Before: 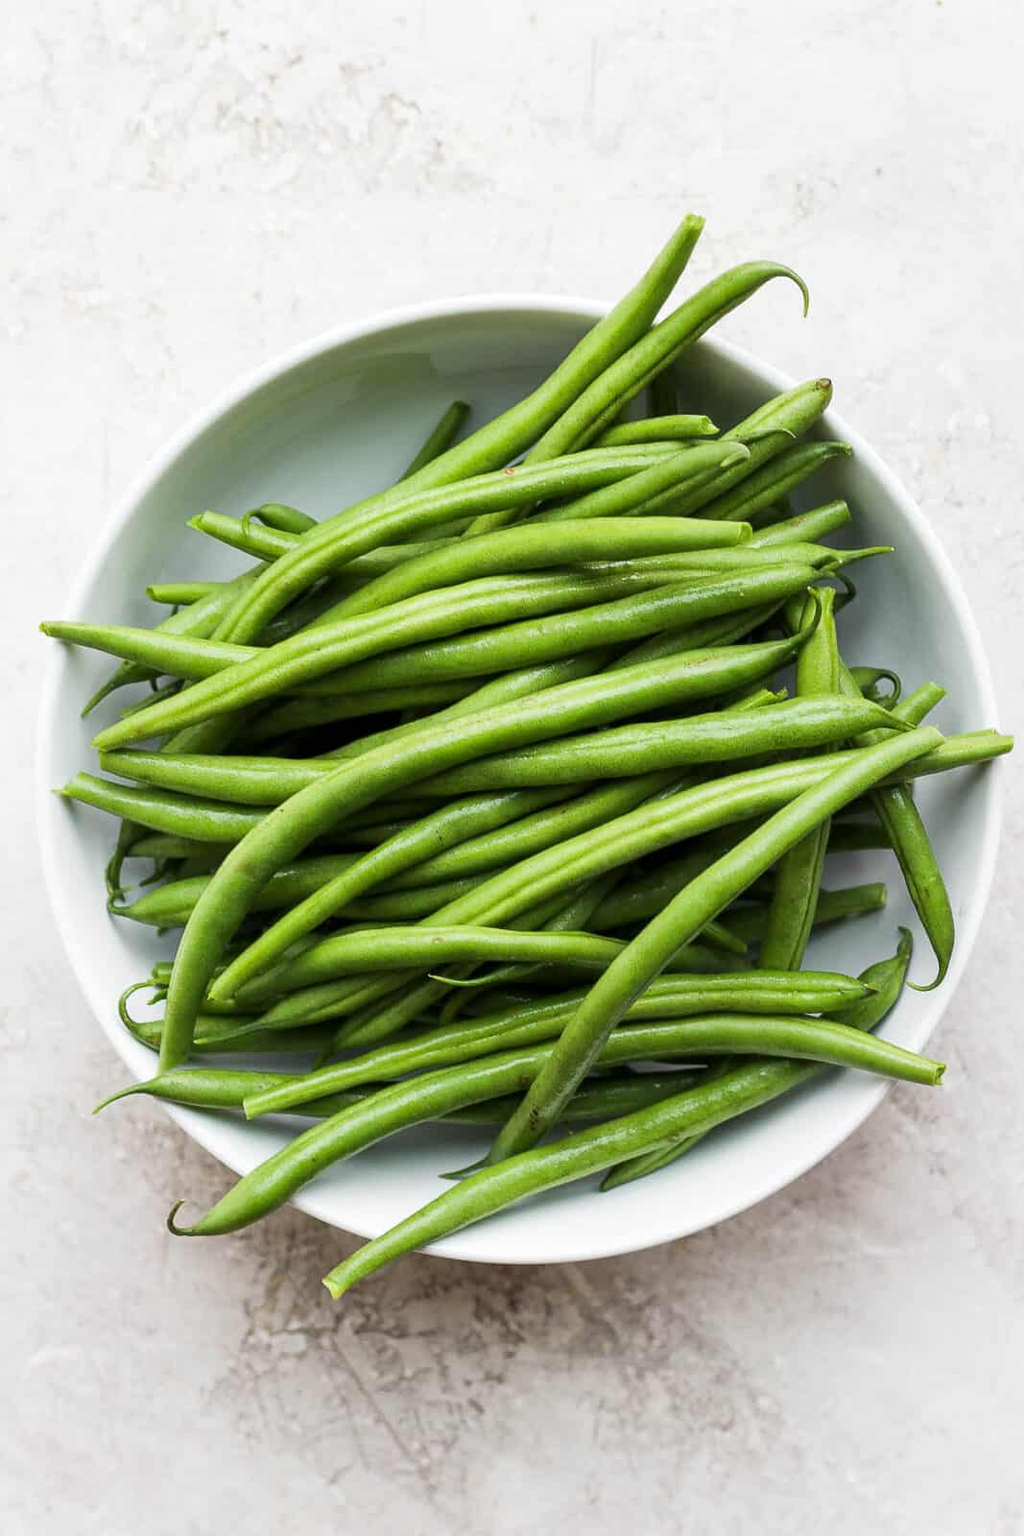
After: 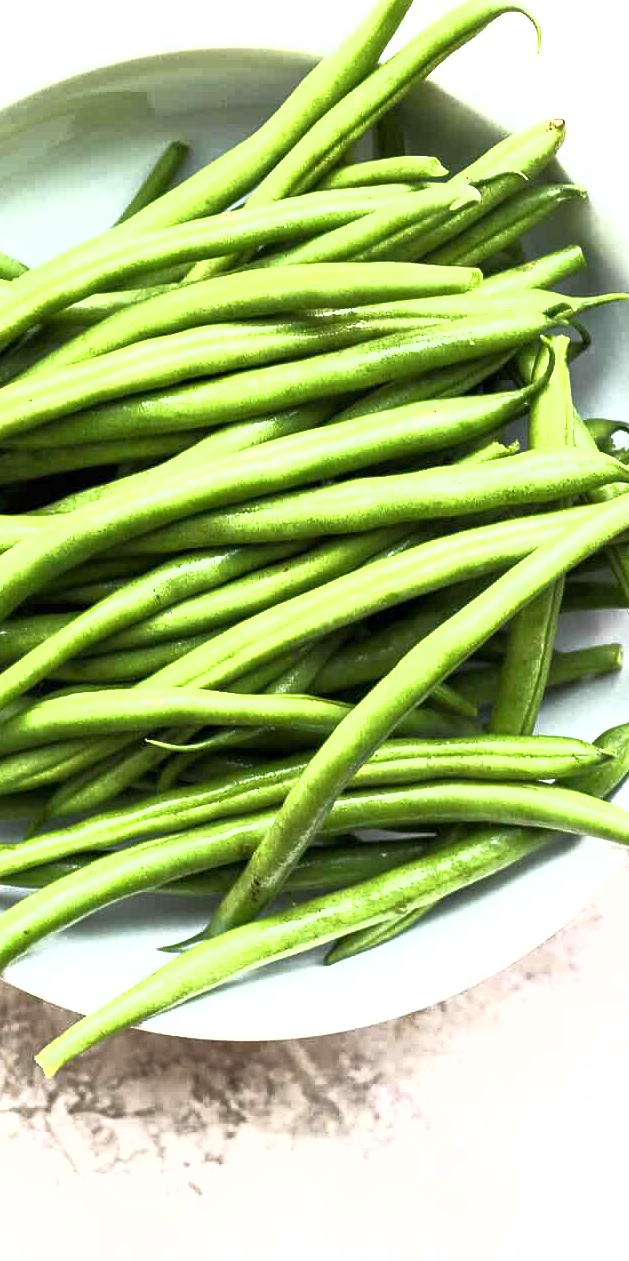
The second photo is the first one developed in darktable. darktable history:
exposure: exposure 0.941 EV, compensate exposure bias true, compensate highlight preservation false
shadows and highlights: shadows 0.152, highlights 42, highlights color adjustment 49.26%
tone equalizer: -8 EV 0 EV, -7 EV -0.002 EV, -6 EV 0.003 EV, -5 EV -0.046 EV, -4 EV -0.14 EV, -3 EV -0.15 EV, -2 EV 0.244 EV, -1 EV 0.725 EV, +0 EV 0.503 EV, edges refinement/feathering 500, mask exposure compensation -1.57 EV, preserve details no
crop and rotate: left 28.275%, top 17.278%, right 12.767%, bottom 3.883%
